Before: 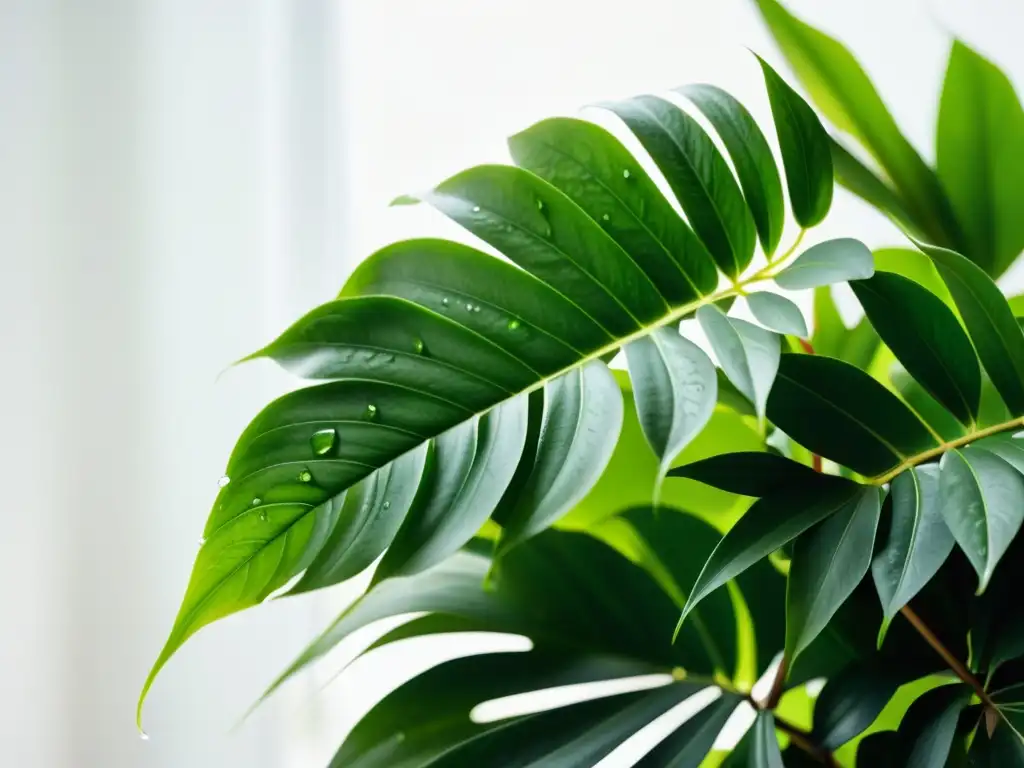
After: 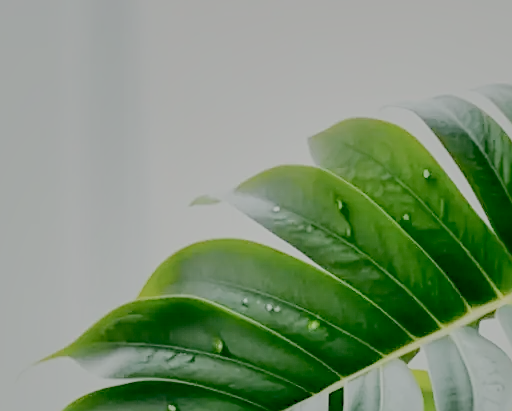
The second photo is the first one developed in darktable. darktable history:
shadows and highlights: on, module defaults
tone curve: curves: ch0 [(0, 0) (0.058, 0.022) (0.265, 0.208) (0.41, 0.417) (0.485, 0.524) (0.638, 0.673) (0.845, 0.828) (0.994, 0.964)]; ch1 [(0, 0) (0.136, 0.146) (0.317, 0.34) (0.382, 0.408) (0.469, 0.482) (0.498, 0.497) (0.557, 0.573) (0.644, 0.643) (0.725, 0.765) (1, 1)]; ch2 [(0, 0) (0.352, 0.403) (0.45, 0.469) (0.502, 0.504) (0.54, 0.524) (0.592, 0.566) (0.638, 0.599) (1, 1)], color space Lab, independent channels, preserve colors none
local contrast: on, module defaults
contrast equalizer: octaves 7, y [[0.6 ×6], [0.55 ×6], [0 ×6], [0 ×6], [0 ×6]], mix -0.2
sharpen: on, module defaults
filmic rgb: black relative exposure -7 EV, white relative exposure 6 EV, threshold 3 EV, target black luminance 0%, hardness 2.73, latitude 61.22%, contrast 0.691, highlights saturation mix 10%, shadows ↔ highlights balance -0.073%, preserve chrominance no, color science v4 (2020), iterations of high-quality reconstruction 10, contrast in shadows soft, contrast in highlights soft, enable highlight reconstruction true
crop: left 19.556%, right 30.401%, bottom 46.458%
